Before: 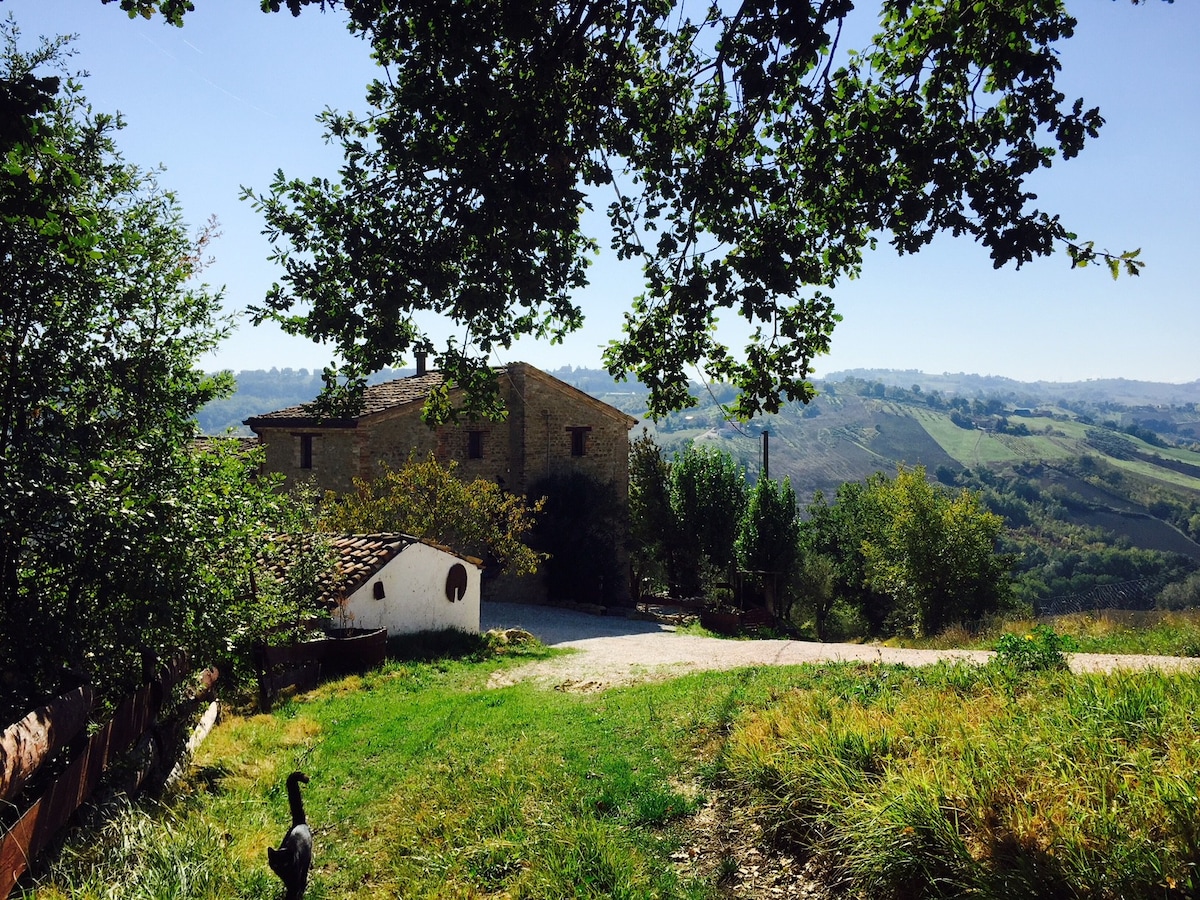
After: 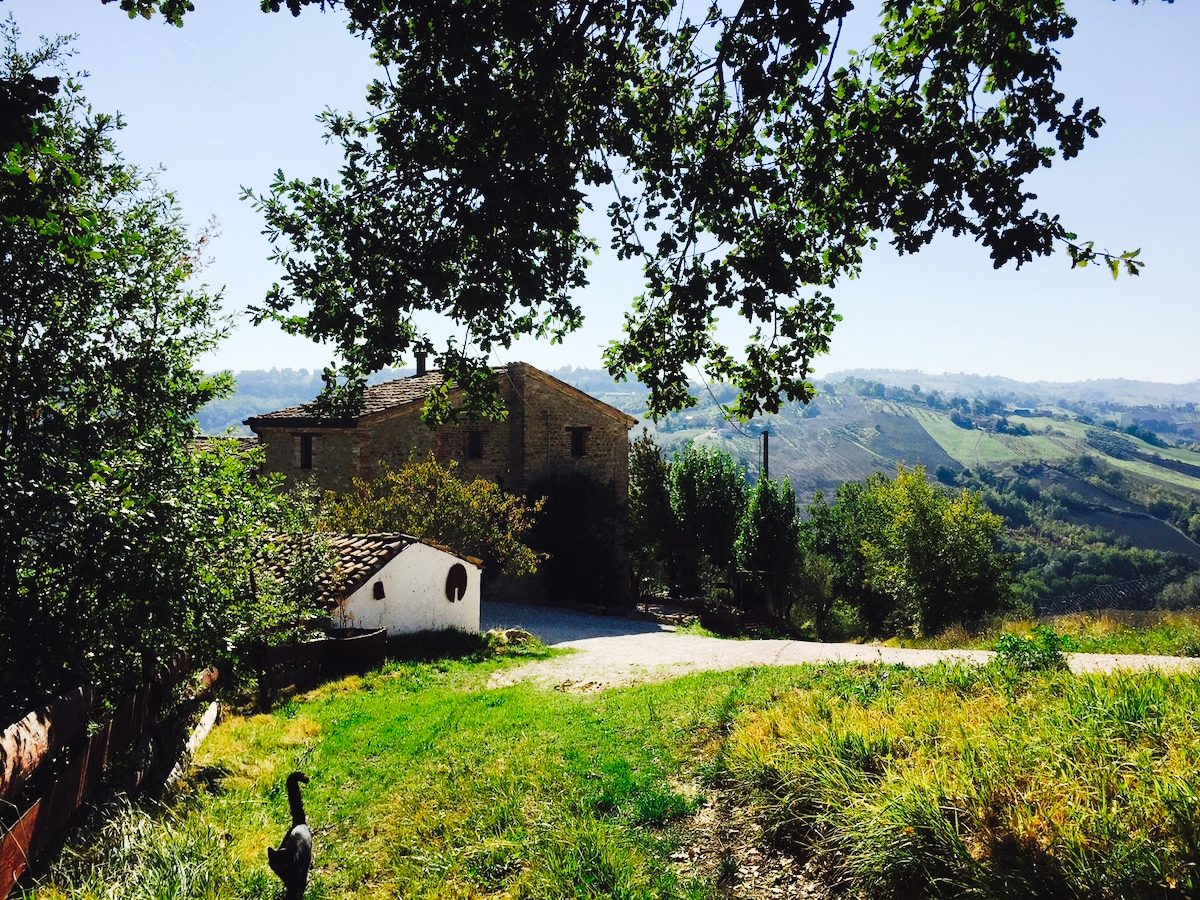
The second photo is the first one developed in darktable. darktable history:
tone curve: curves: ch0 [(0, 0) (0.003, 0.024) (0.011, 0.032) (0.025, 0.041) (0.044, 0.054) (0.069, 0.069) (0.1, 0.09) (0.136, 0.116) (0.177, 0.162) (0.224, 0.213) (0.277, 0.278) (0.335, 0.359) (0.399, 0.447) (0.468, 0.543) (0.543, 0.621) (0.623, 0.717) (0.709, 0.807) (0.801, 0.876) (0.898, 0.934) (1, 1)], preserve colors none
